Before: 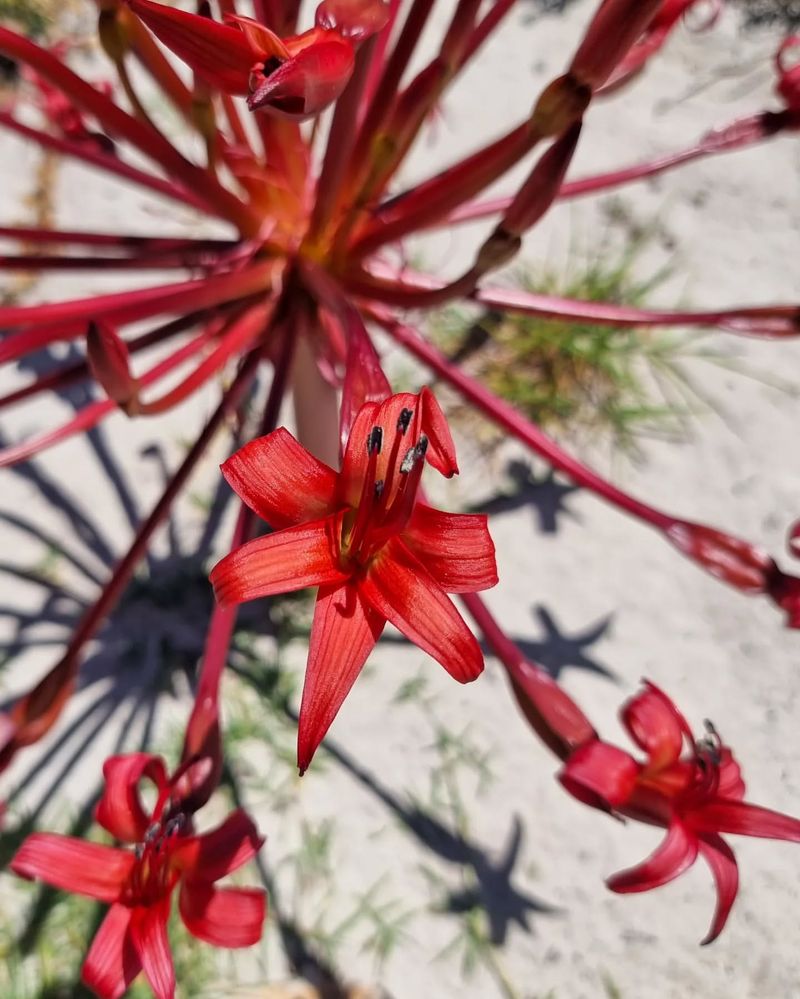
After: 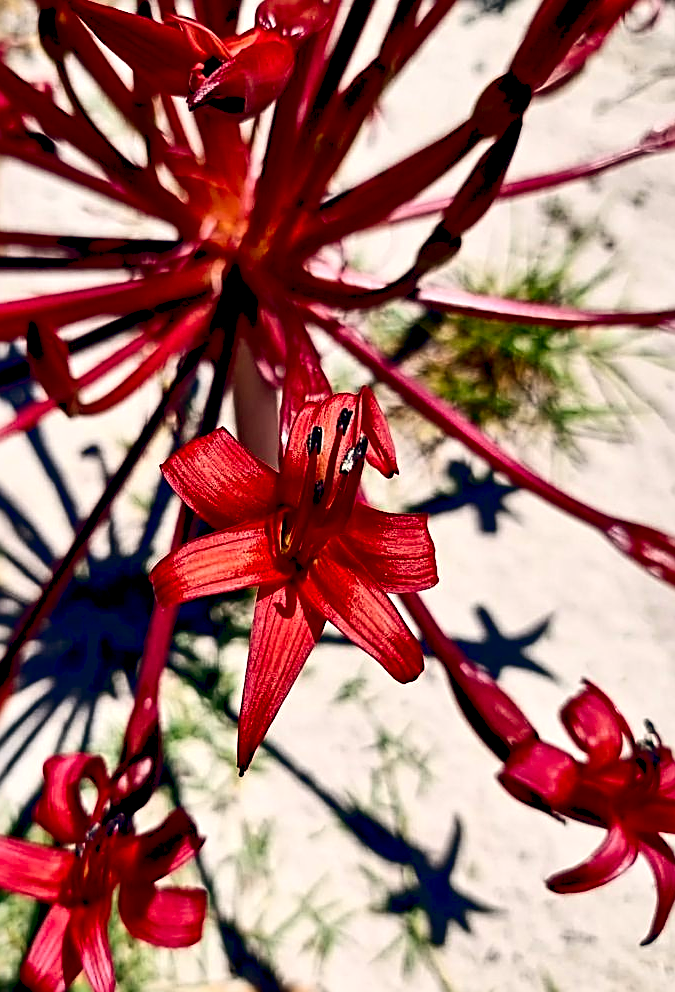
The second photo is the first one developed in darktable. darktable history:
sharpen: radius 2.676, amount 0.669
tone equalizer: on, module defaults
exposure: exposure 0.217 EV, compensate highlight preservation false
contrast brightness saturation: contrast 0.24, brightness -0.24, saturation 0.14
contrast equalizer: octaves 7, y [[0.6 ×6], [0.55 ×6], [0 ×6], [0 ×6], [0 ×6]], mix 0.35
haze removal: strength -0.05
color balance: lift [0.975, 0.993, 1, 1.015], gamma [1.1, 1, 1, 0.945], gain [1, 1.04, 1, 0.95]
crop: left 7.598%, right 7.873%
